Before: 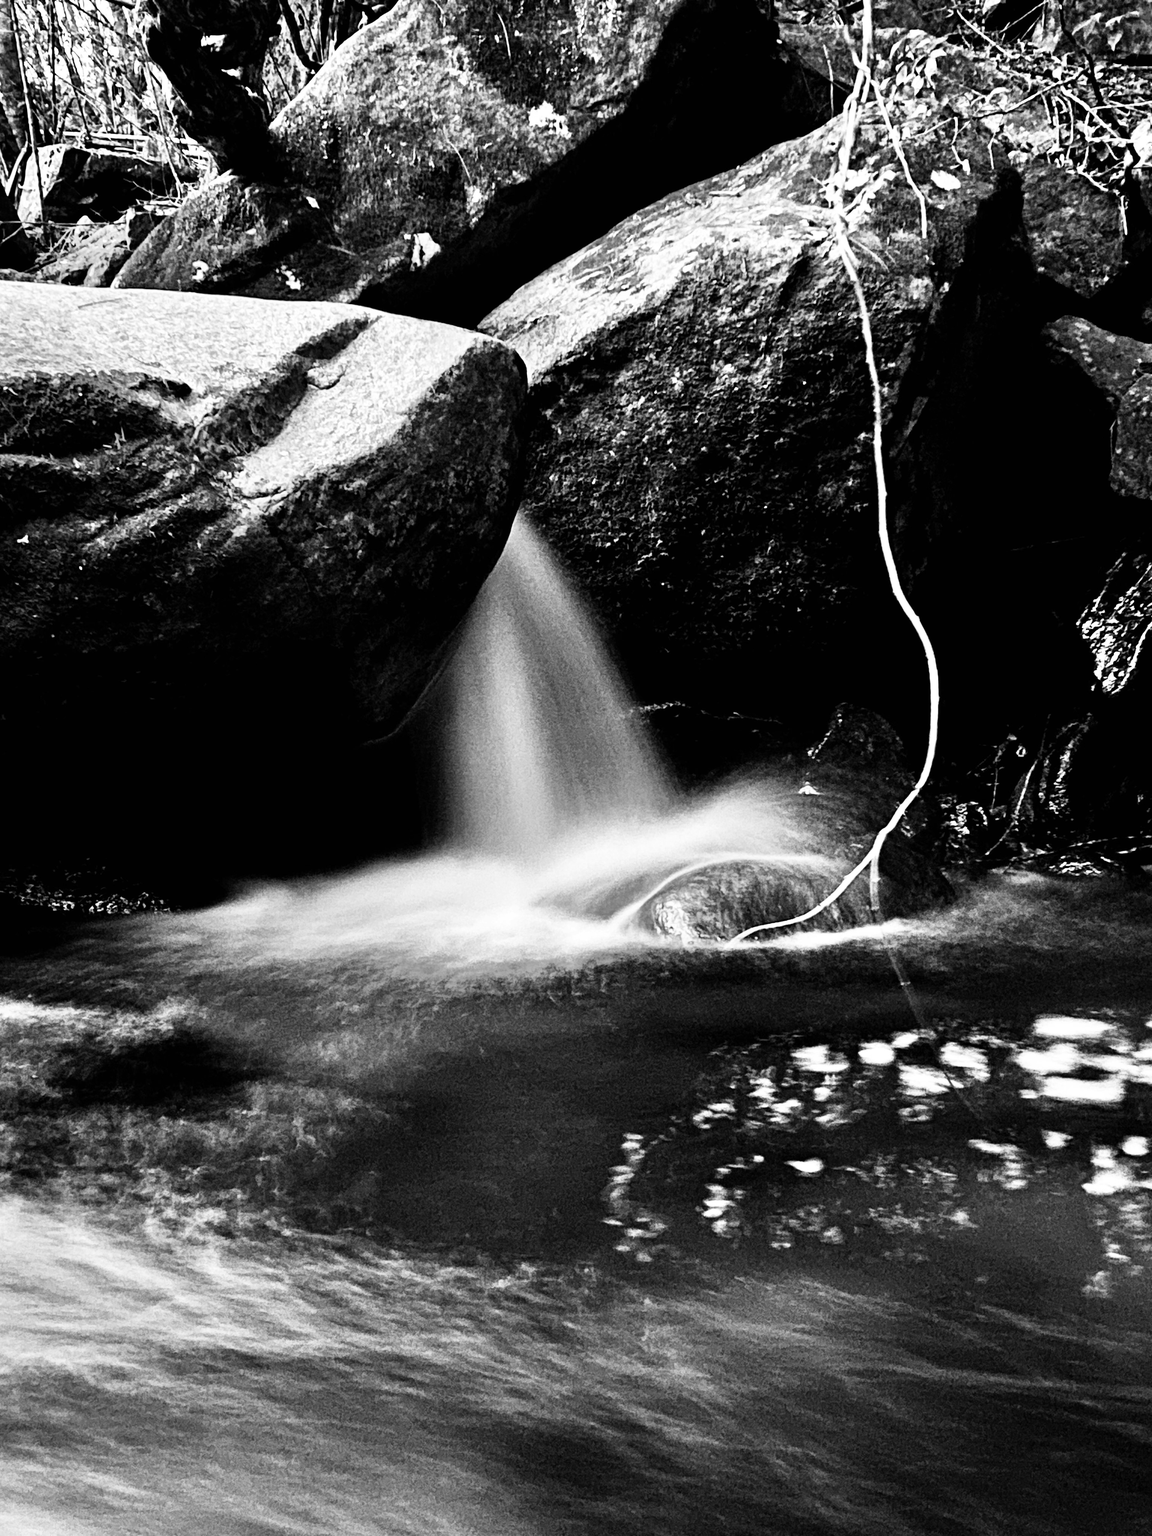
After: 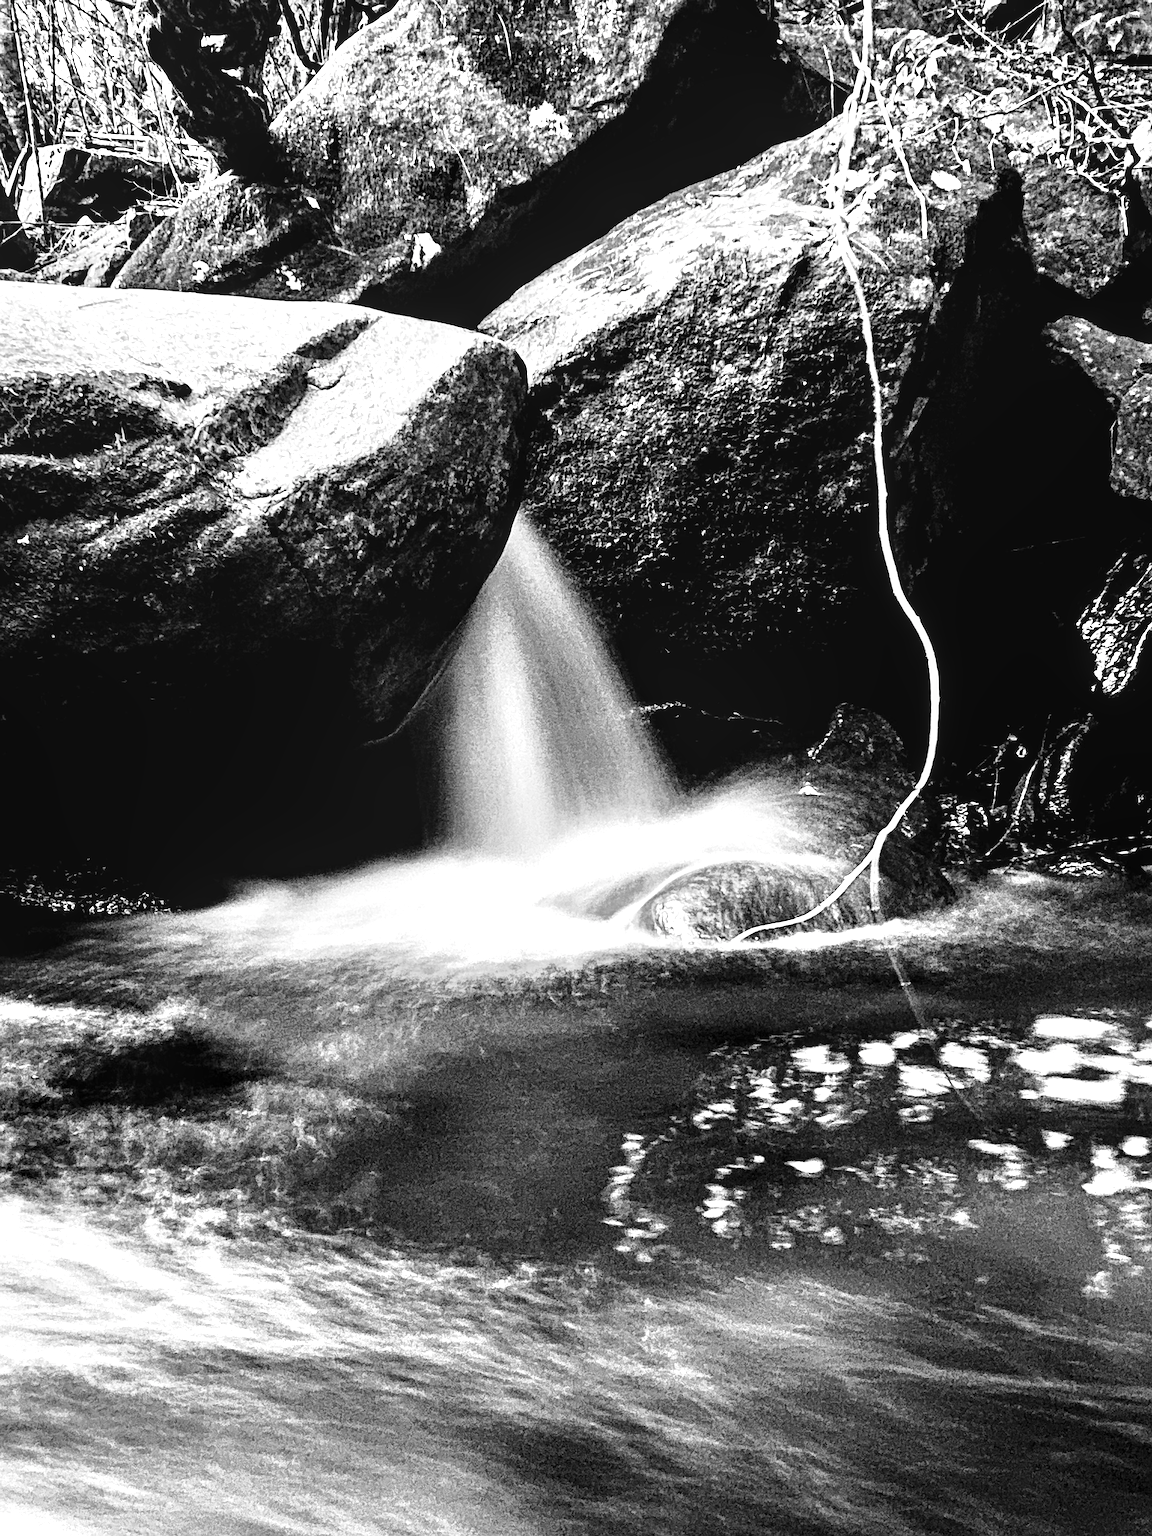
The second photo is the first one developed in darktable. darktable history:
sharpen: radius 1.387, amount 1.252, threshold 0.789
tone curve: curves: ch0 [(0, 0) (0.003, 0.004) (0.011, 0.015) (0.025, 0.033) (0.044, 0.058) (0.069, 0.091) (0.1, 0.131) (0.136, 0.178) (0.177, 0.232) (0.224, 0.294) (0.277, 0.362) (0.335, 0.434) (0.399, 0.512) (0.468, 0.582) (0.543, 0.646) (0.623, 0.713) (0.709, 0.783) (0.801, 0.876) (0.898, 0.938) (1, 1)], color space Lab, independent channels, preserve colors none
exposure: black level correction 0, exposure 0.692 EV, compensate highlight preservation false
local contrast: on, module defaults
